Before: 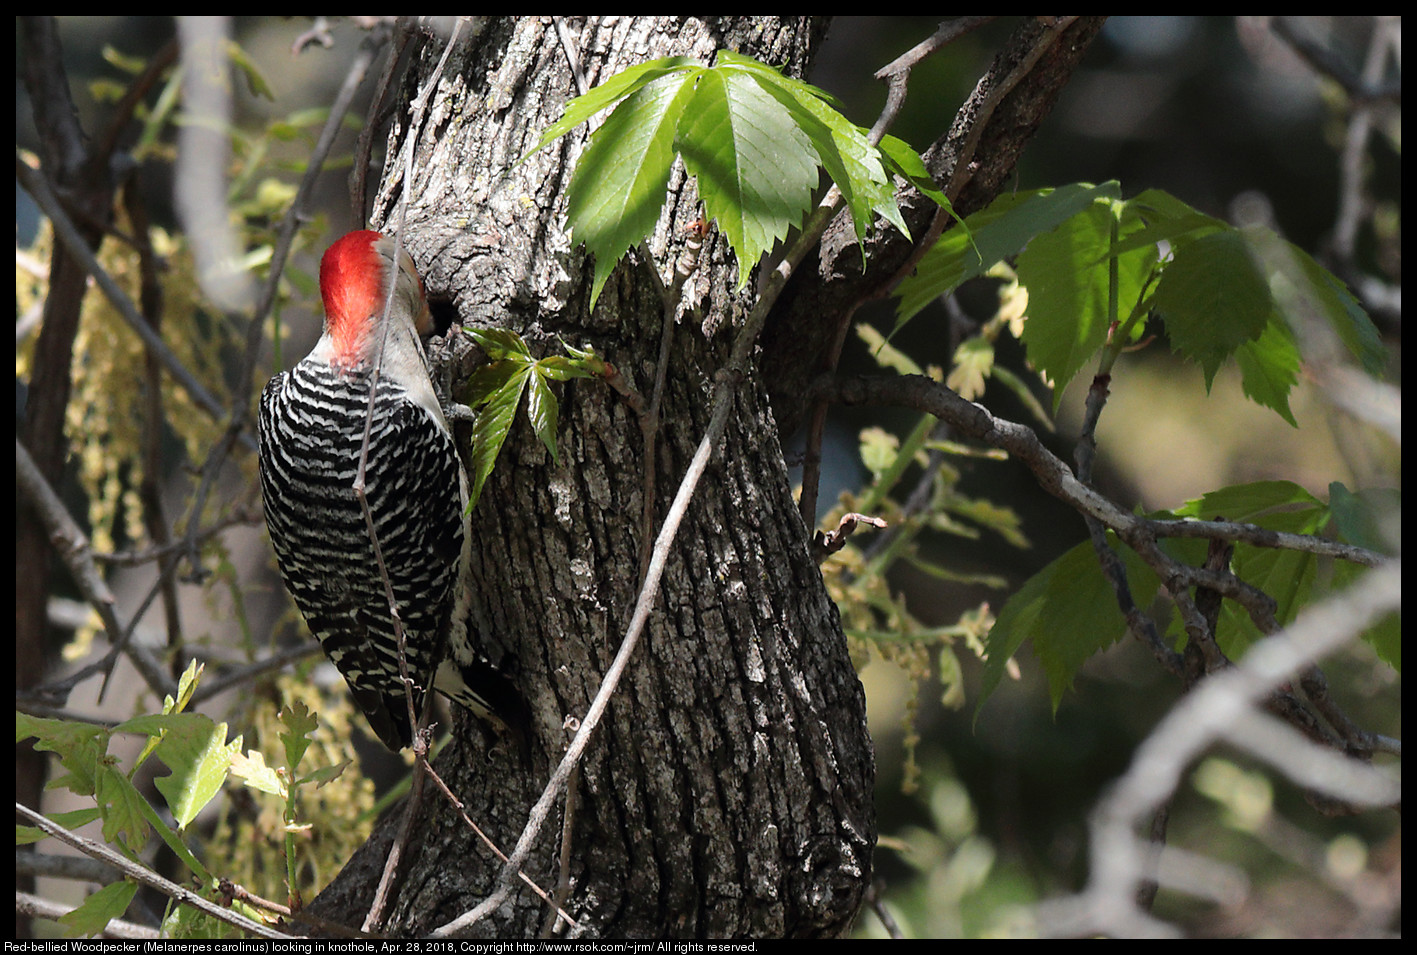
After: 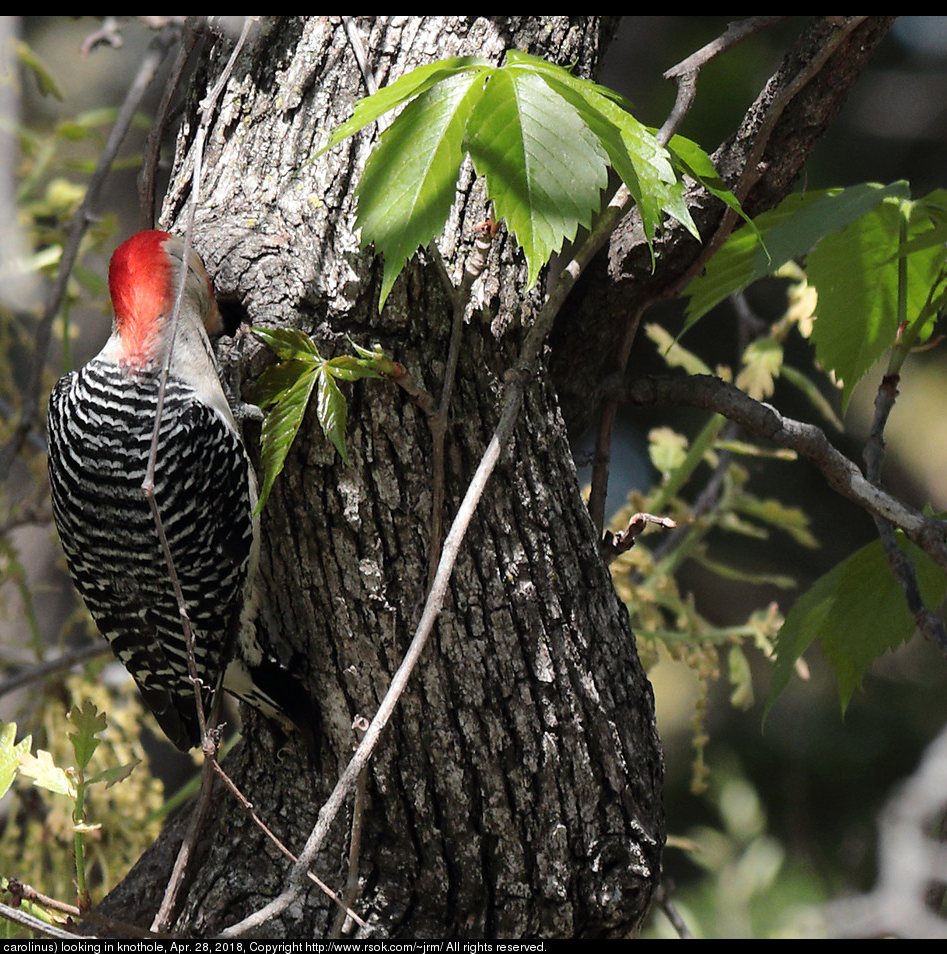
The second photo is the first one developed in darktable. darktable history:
shadows and highlights: shadows 13.17, white point adjustment 1.24, soften with gaussian
crop and rotate: left 14.927%, right 18.195%
